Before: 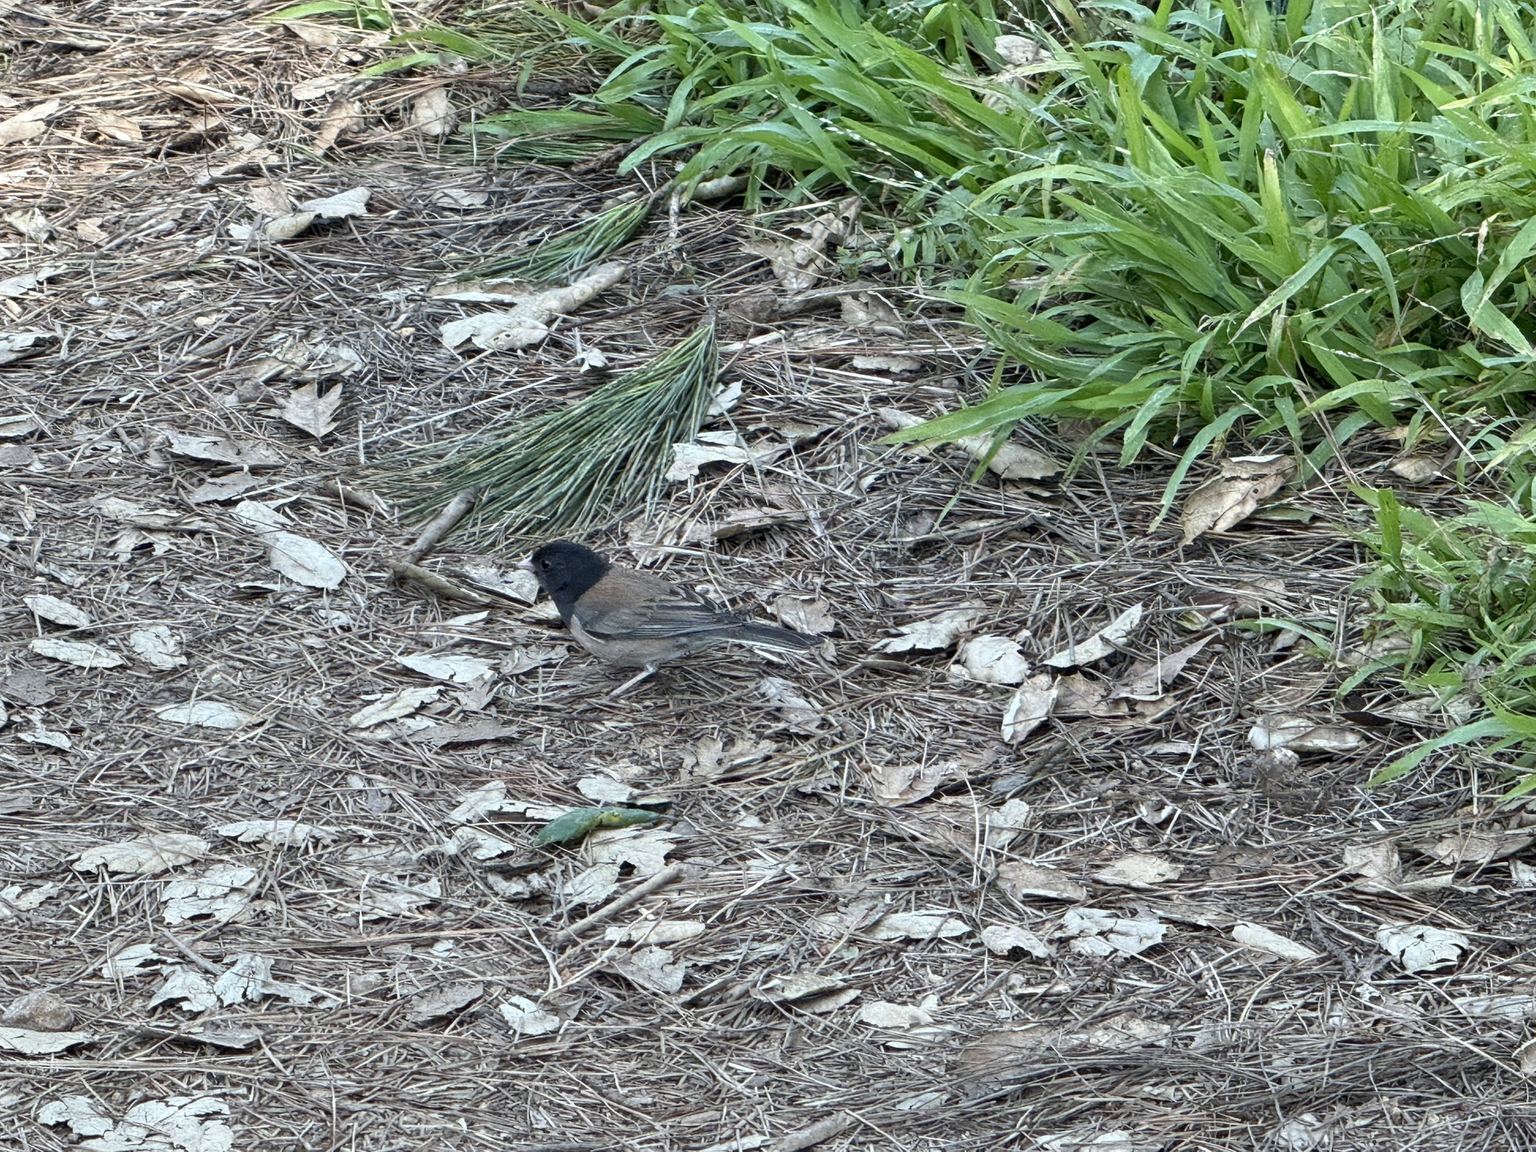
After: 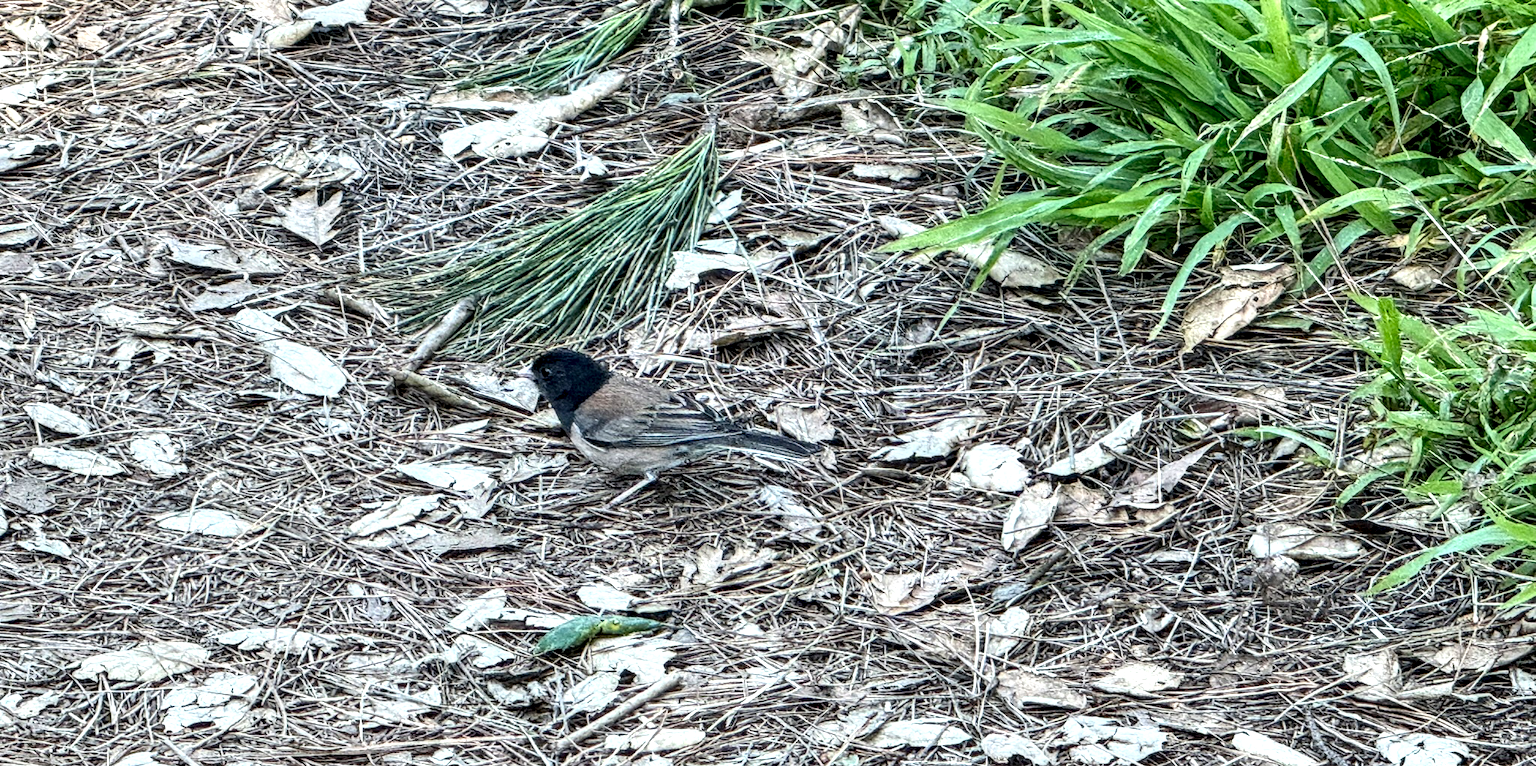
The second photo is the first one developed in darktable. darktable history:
local contrast: highlights 19%, detail 186%
contrast brightness saturation: contrast 0.2, brightness 0.16, saturation 0.22
crop: top 16.727%, bottom 16.727%
